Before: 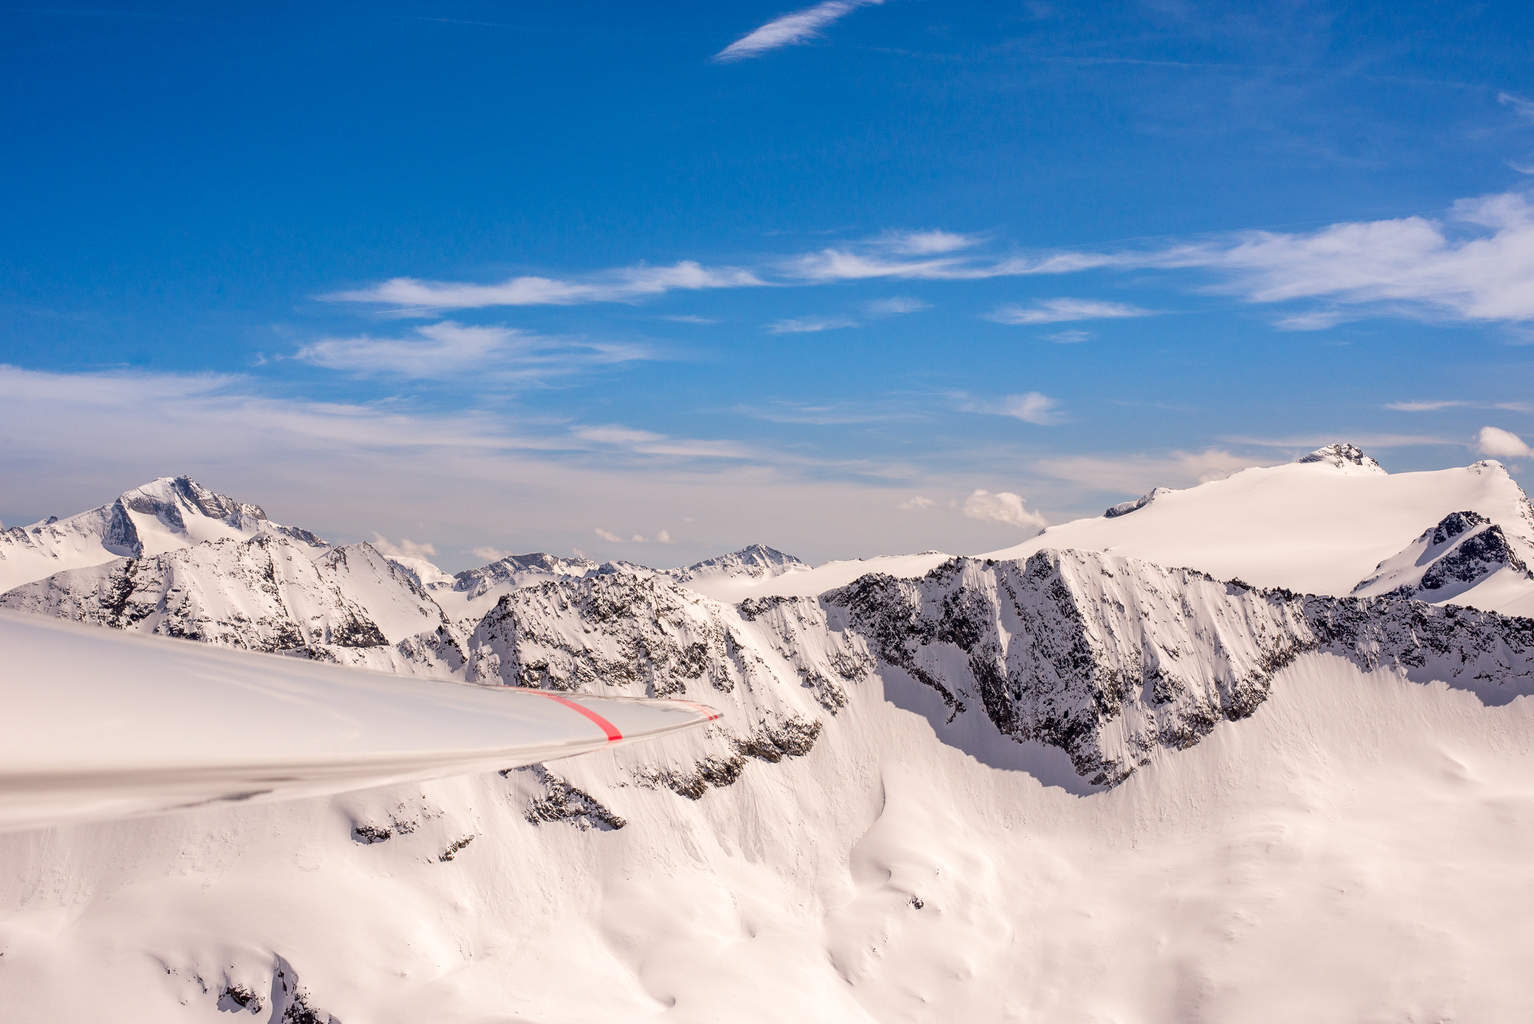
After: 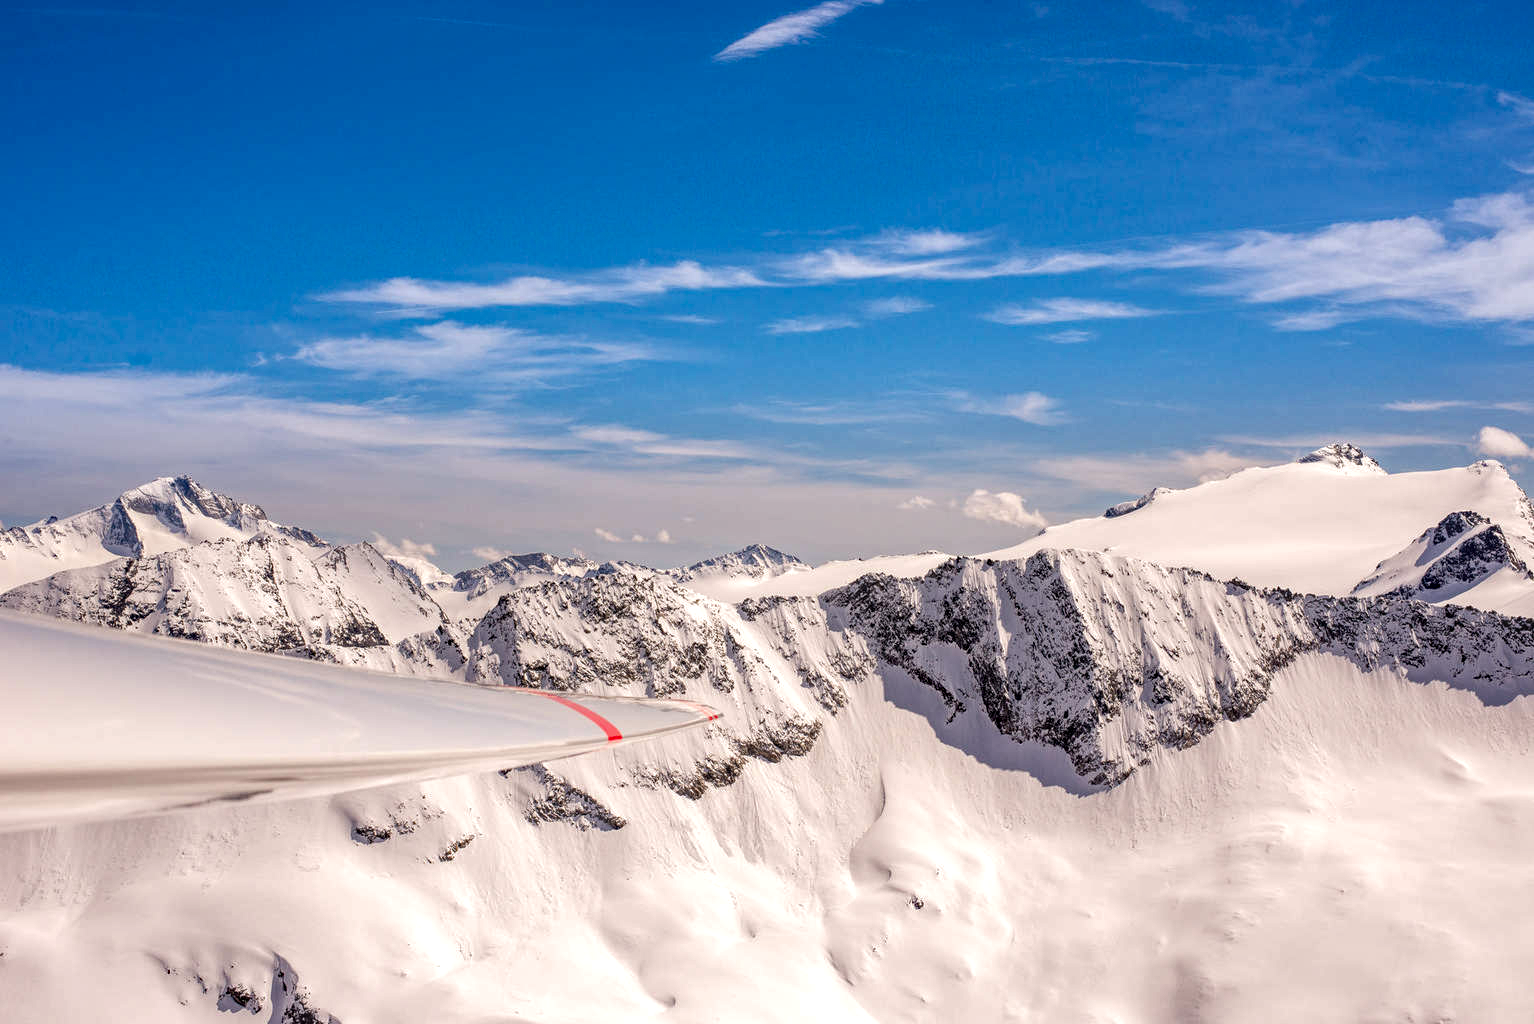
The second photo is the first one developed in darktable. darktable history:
local contrast: highlights 99%, shadows 86%, detail 160%, midtone range 0.2
haze removal: compatibility mode true, adaptive false
